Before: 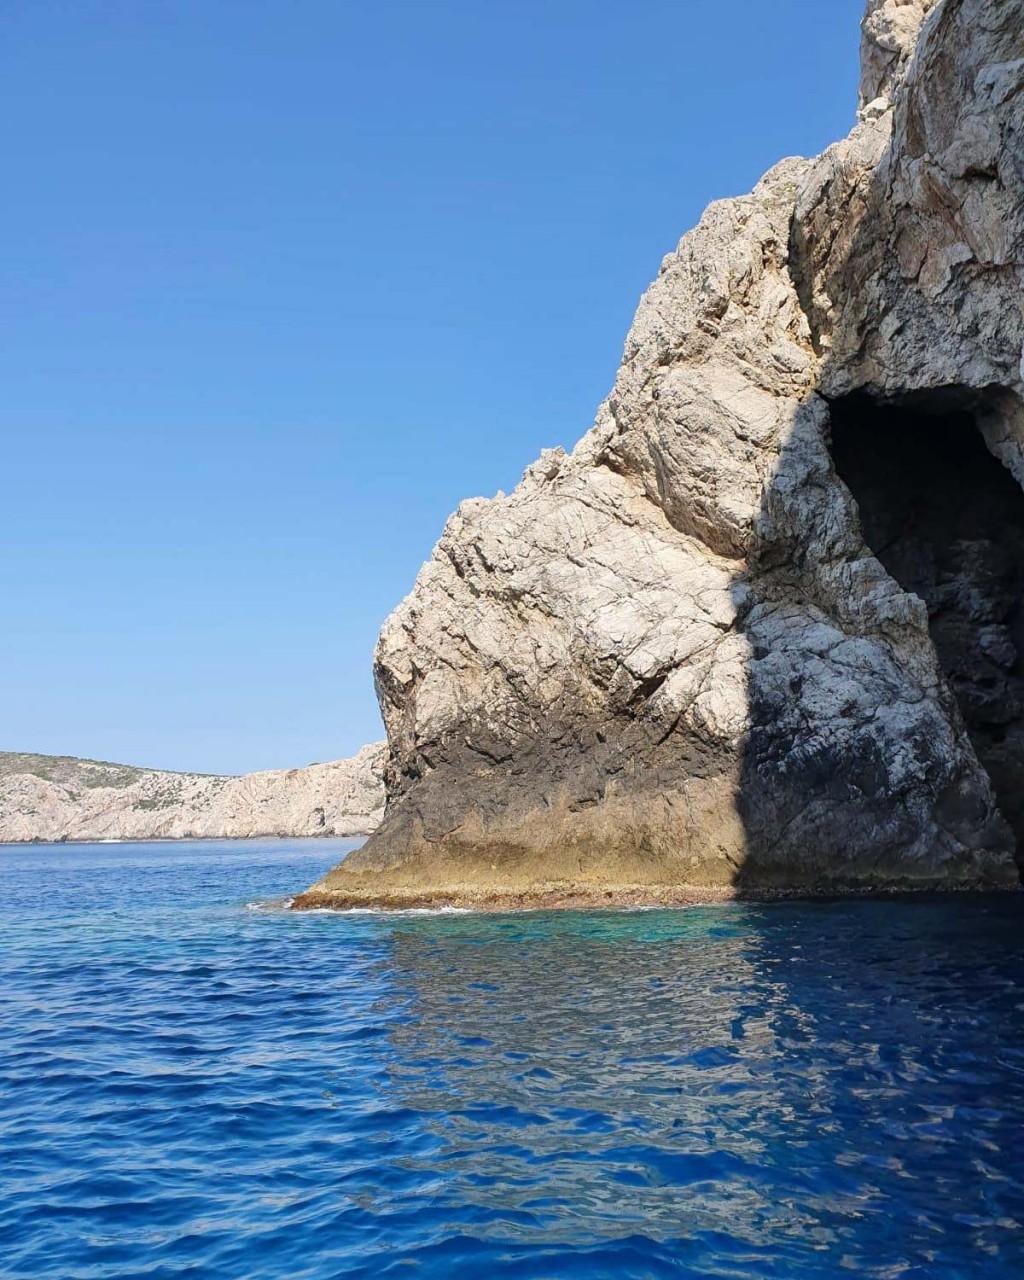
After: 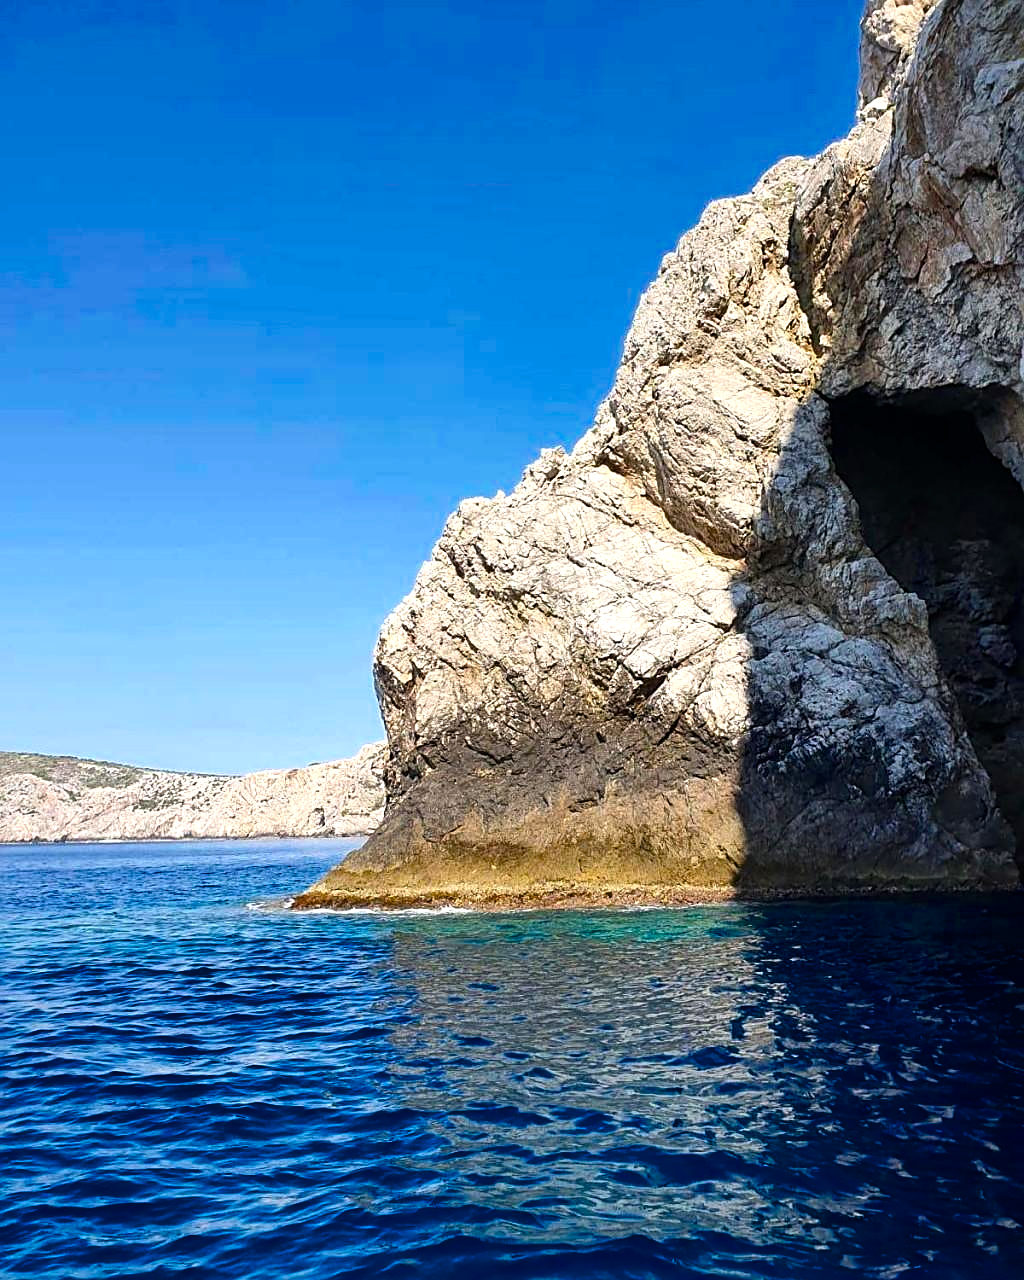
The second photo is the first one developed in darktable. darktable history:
color balance rgb: perceptual saturation grading › global saturation 25.444%, perceptual brilliance grading › global brilliance 20.249%, perceptual brilliance grading › shadows -39.176%, global vibrance 15.897%, saturation formula JzAzBz (2021)
sharpen: on, module defaults
